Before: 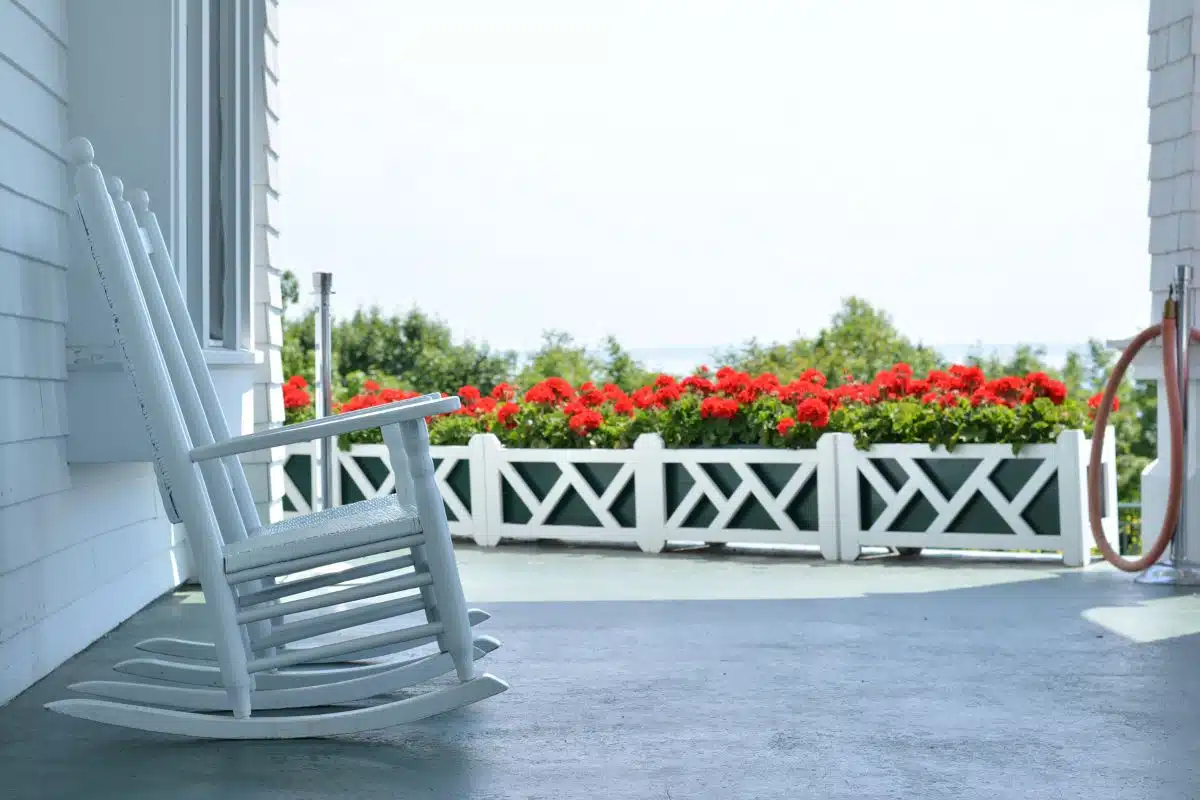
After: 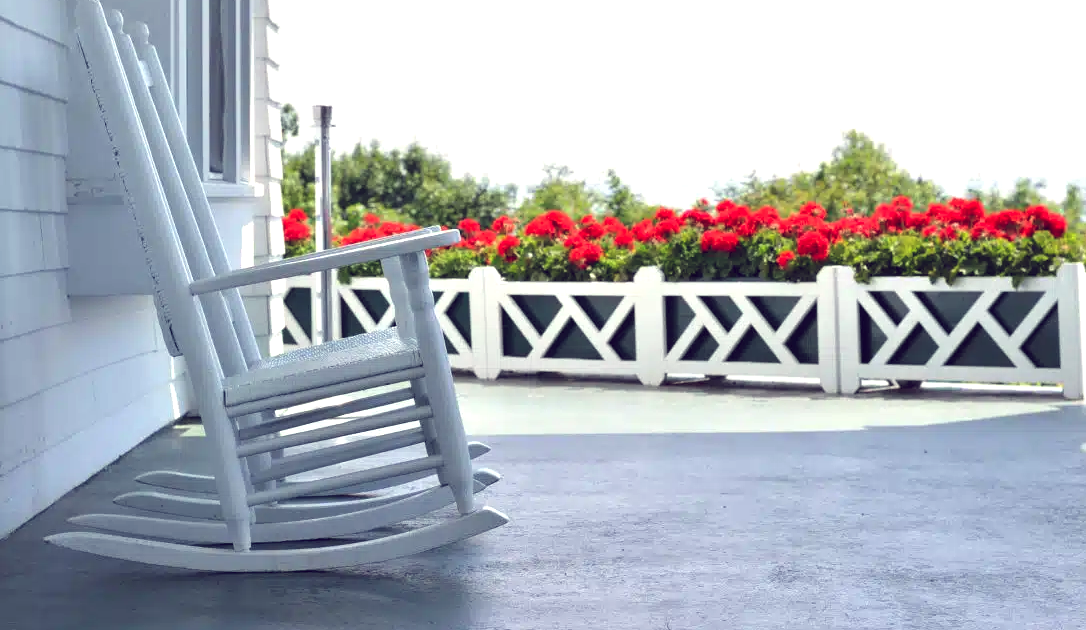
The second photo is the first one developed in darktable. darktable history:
crop: top 20.916%, right 9.437%, bottom 0.316%
color balance: lift [1.001, 0.997, 0.99, 1.01], gamma [1.007, 1, 0.975, 1.025], gain [1, 1.065, 1.052, 0.935], contrast 13.25%
